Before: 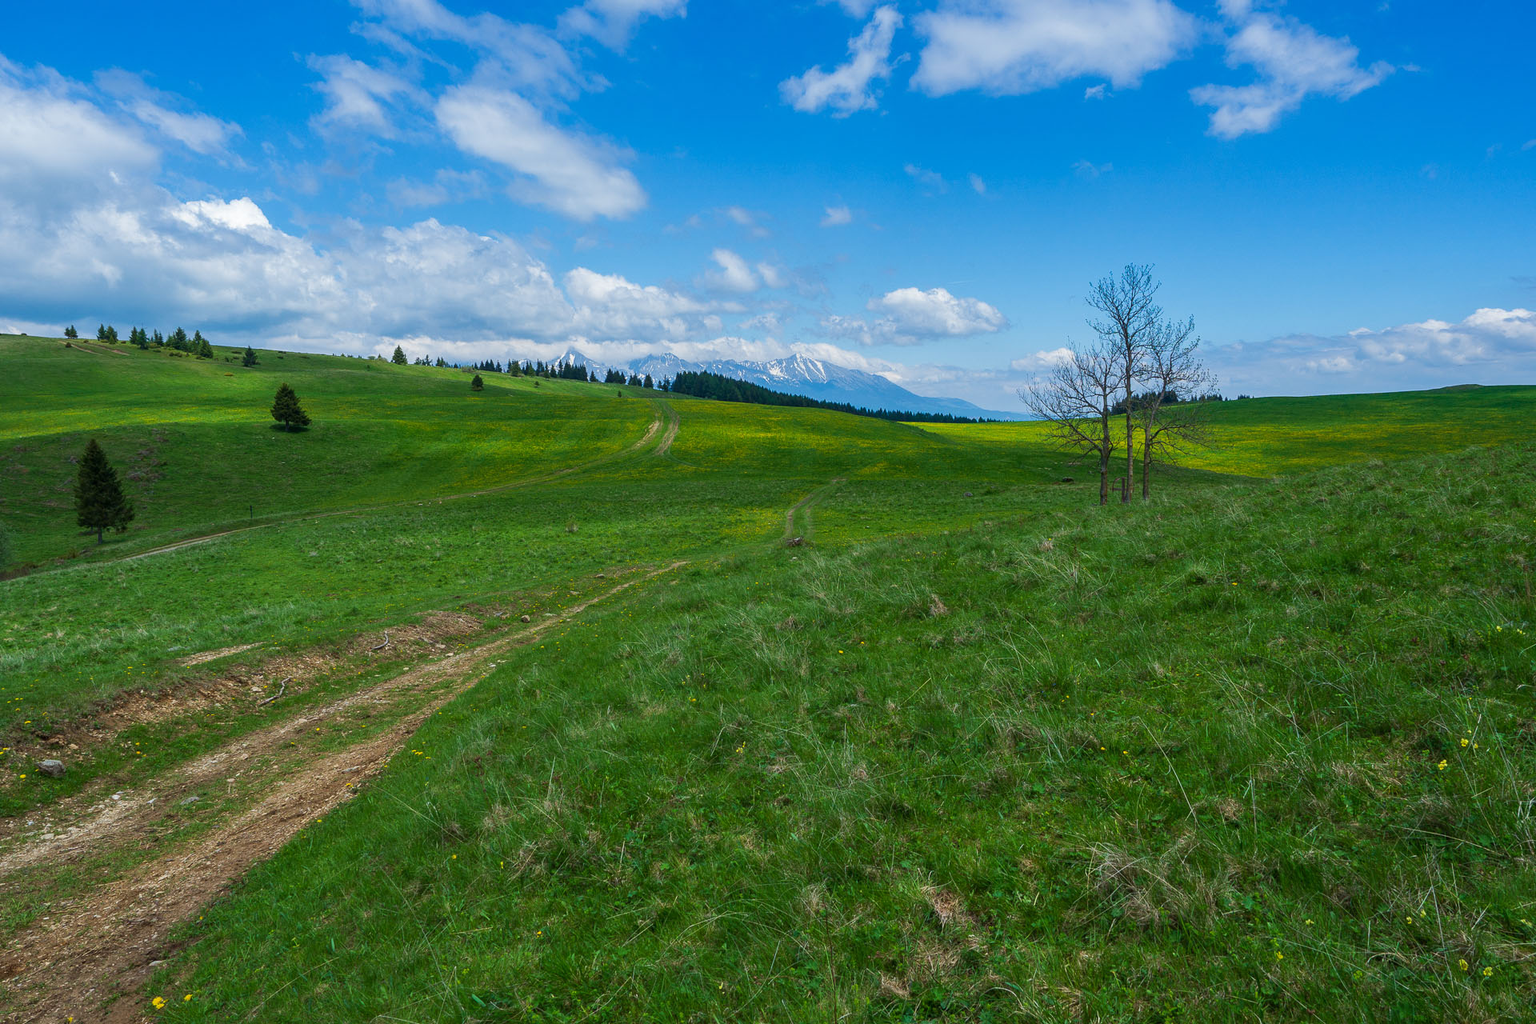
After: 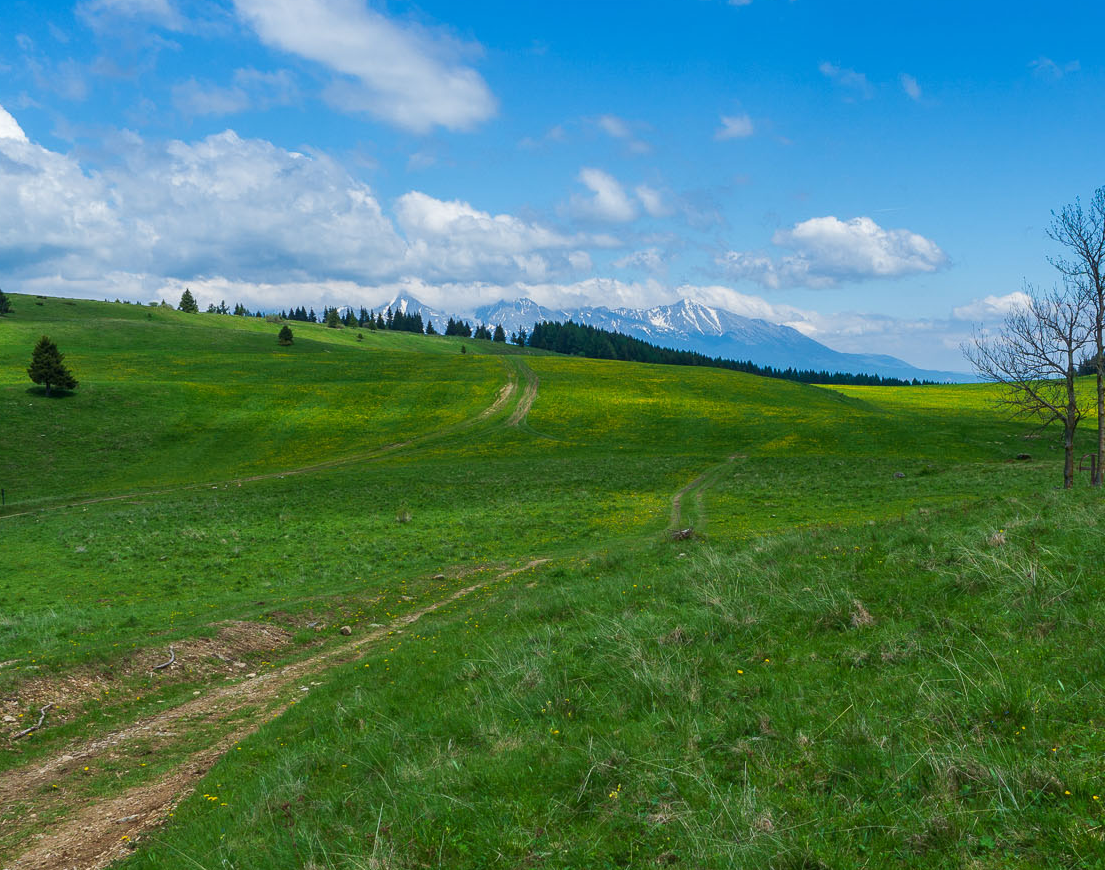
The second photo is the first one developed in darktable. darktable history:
crop: left 16.248%, top 11.196%, right 26.149%, bottom 20.765%
